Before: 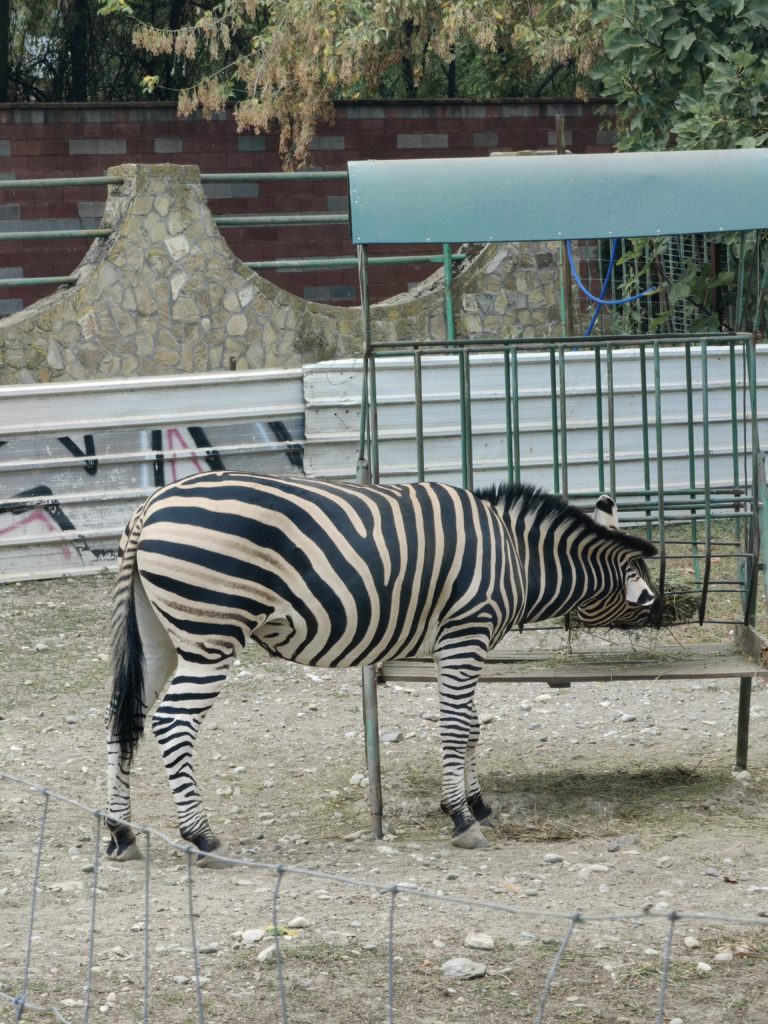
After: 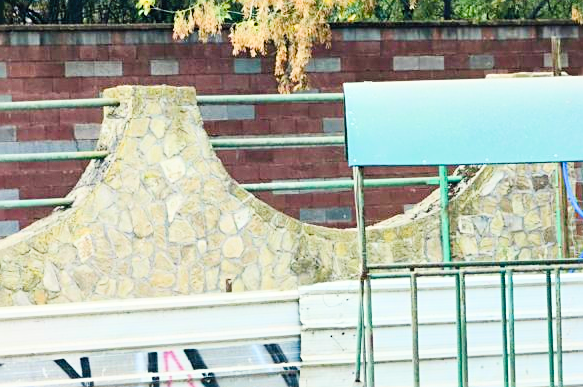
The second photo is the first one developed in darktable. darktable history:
exposure: black level correction 0, exposure 1.374 EV, compensate exposure bias true, compensate highlight preservation false
sharpen: on, module defaults
filmic rgb: black relative exposure -7.65 EV, white relative exposure 4.56 EV, hardness 3.61
crop: left 0.521%, top 7.645%, right 23.446%, bottom 54.546%
levels: mode automatic, levels [0, 0.476, 0.951]
contrast brightness saturation: contrast 0.196, brightness 0.15, saturation 0.143
color balance rgb: power › hue 329.85°, highlights gain › luminance 6.286%, highlights gain › chroma 1.269%, highlights gain › hue 89.76°, linear chroma grading › global chroma 6.834%, perceptual saturation grading › global saturation 20%, perceptual saturation grading › highlights -14.239%, perceptual saturation grading › shadows 49.783%, perceptual brilliance grading › global brilliance 1.985%, perceptual brilliance grading › highlights -3.746%, global vibrance 25.112%, contrast 10.393%
